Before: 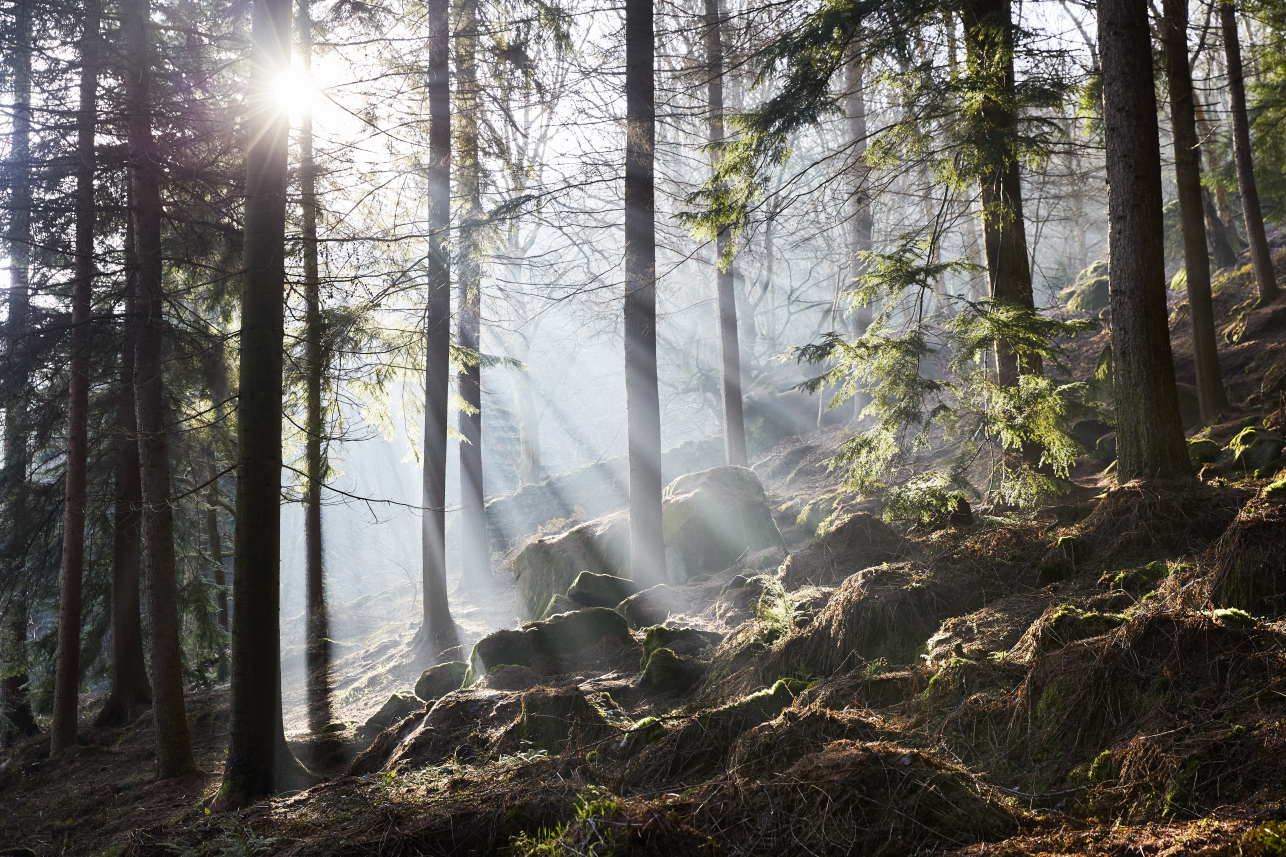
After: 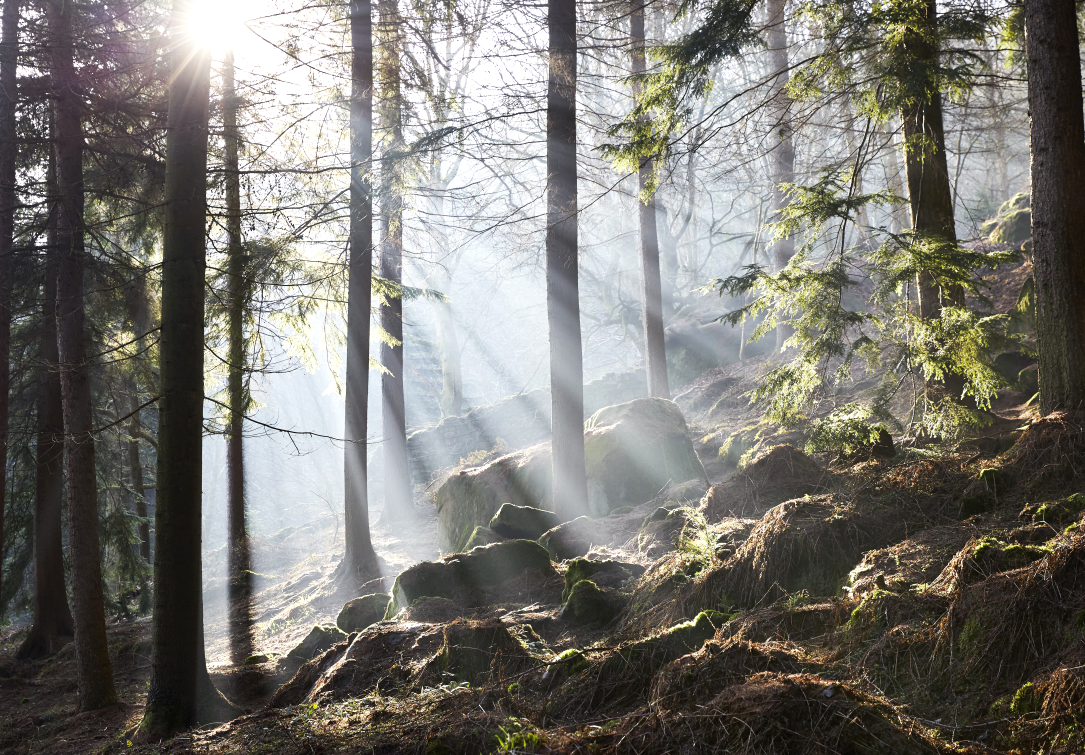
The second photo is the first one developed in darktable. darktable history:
exposure: exposure 0.202 EV, compensate highlight preservation false
crop: left 6.088%, top 7.997%, right 9.526%, bottom 3.888%
